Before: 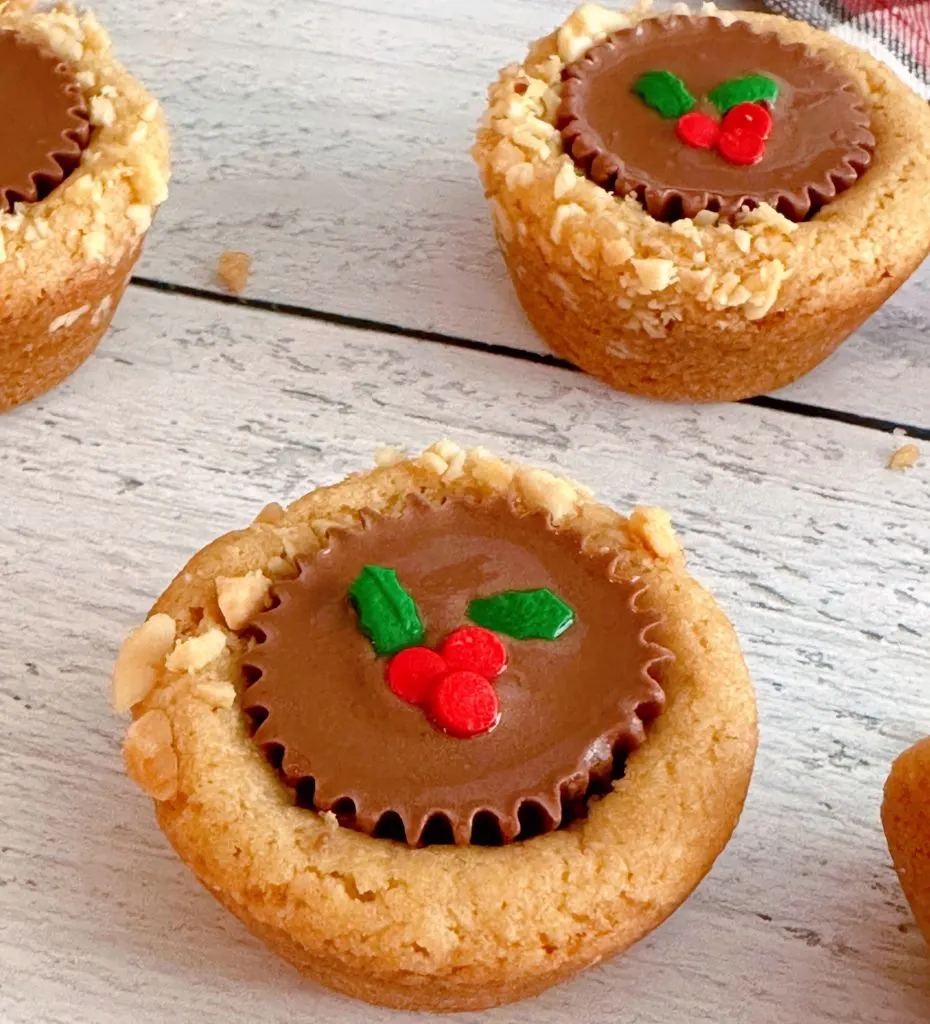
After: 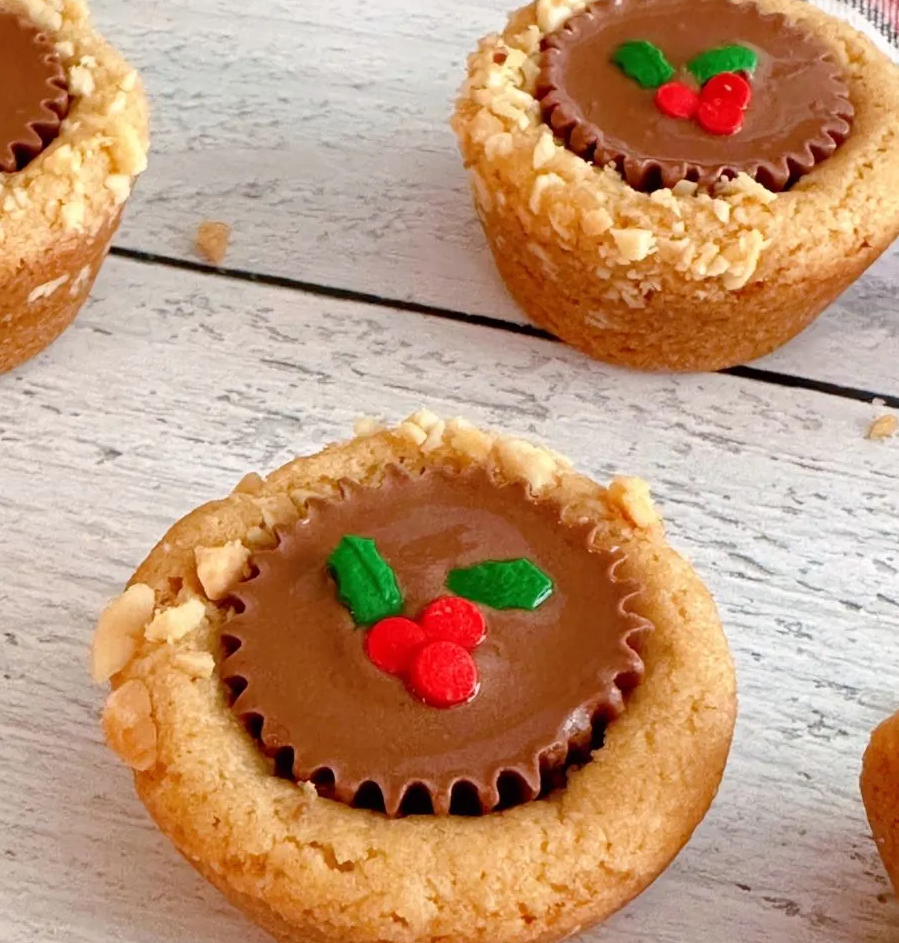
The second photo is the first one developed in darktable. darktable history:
crop: left 2.314%, top 2.975%, right 1.012%, bottom 4.89%
